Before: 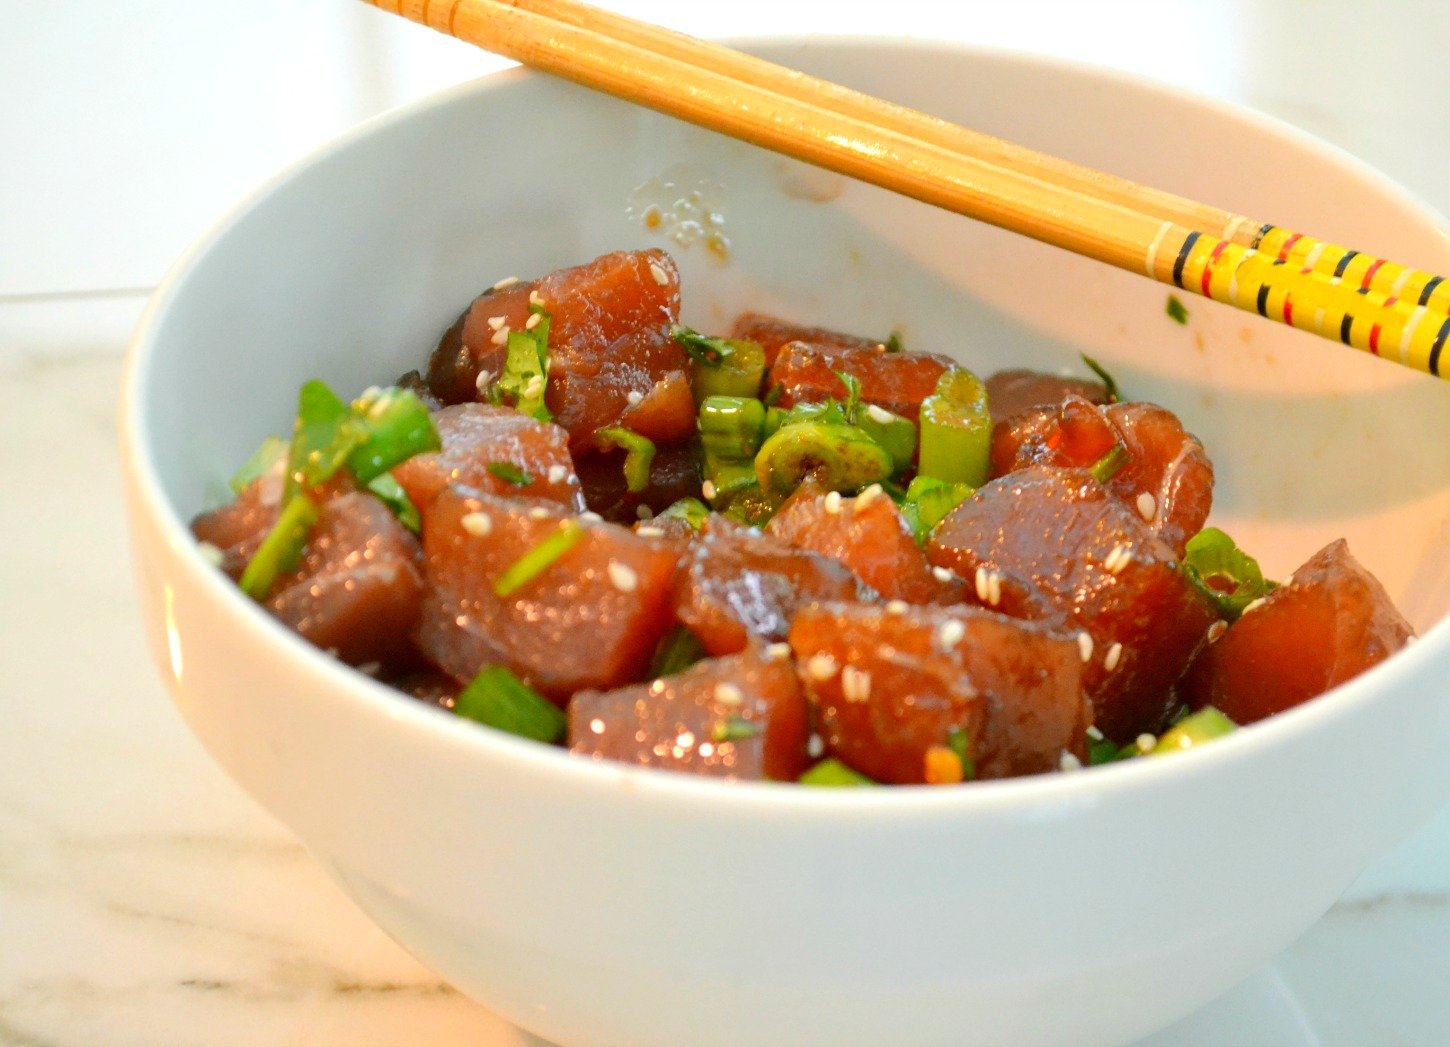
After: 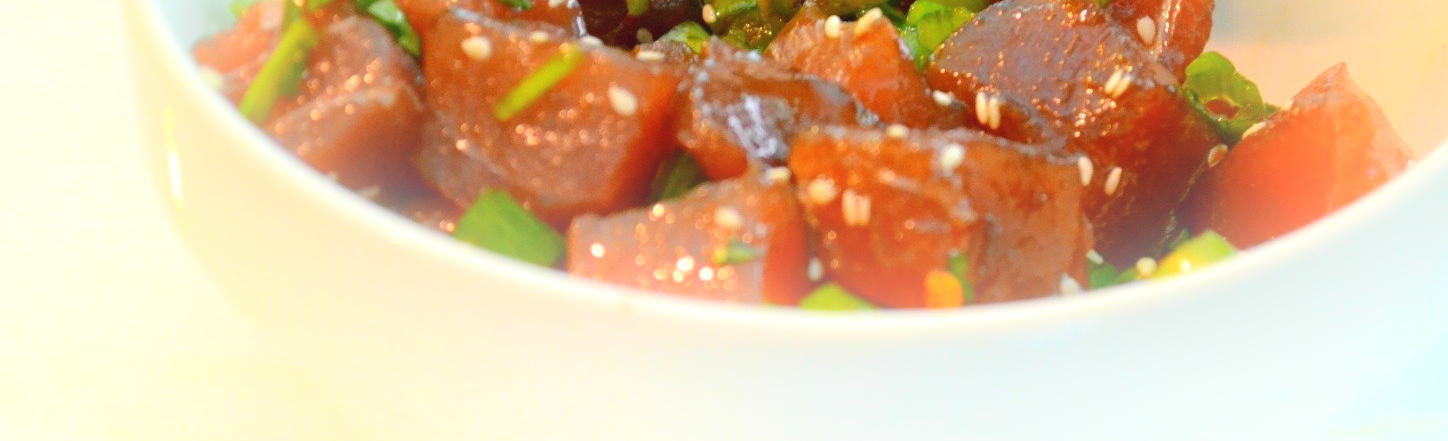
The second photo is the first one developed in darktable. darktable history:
bloom: on, module defaults
crop: top 45.551%, bottom 12.262%
